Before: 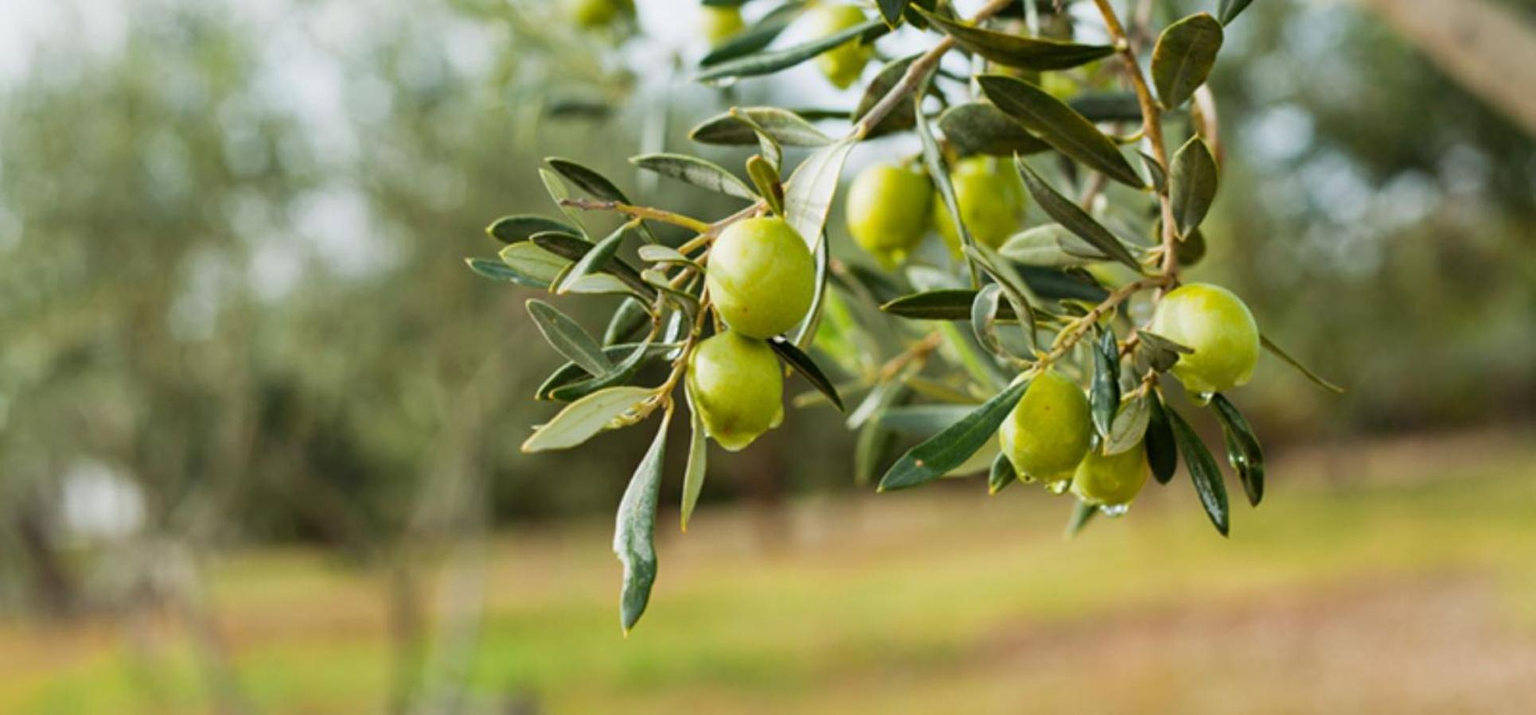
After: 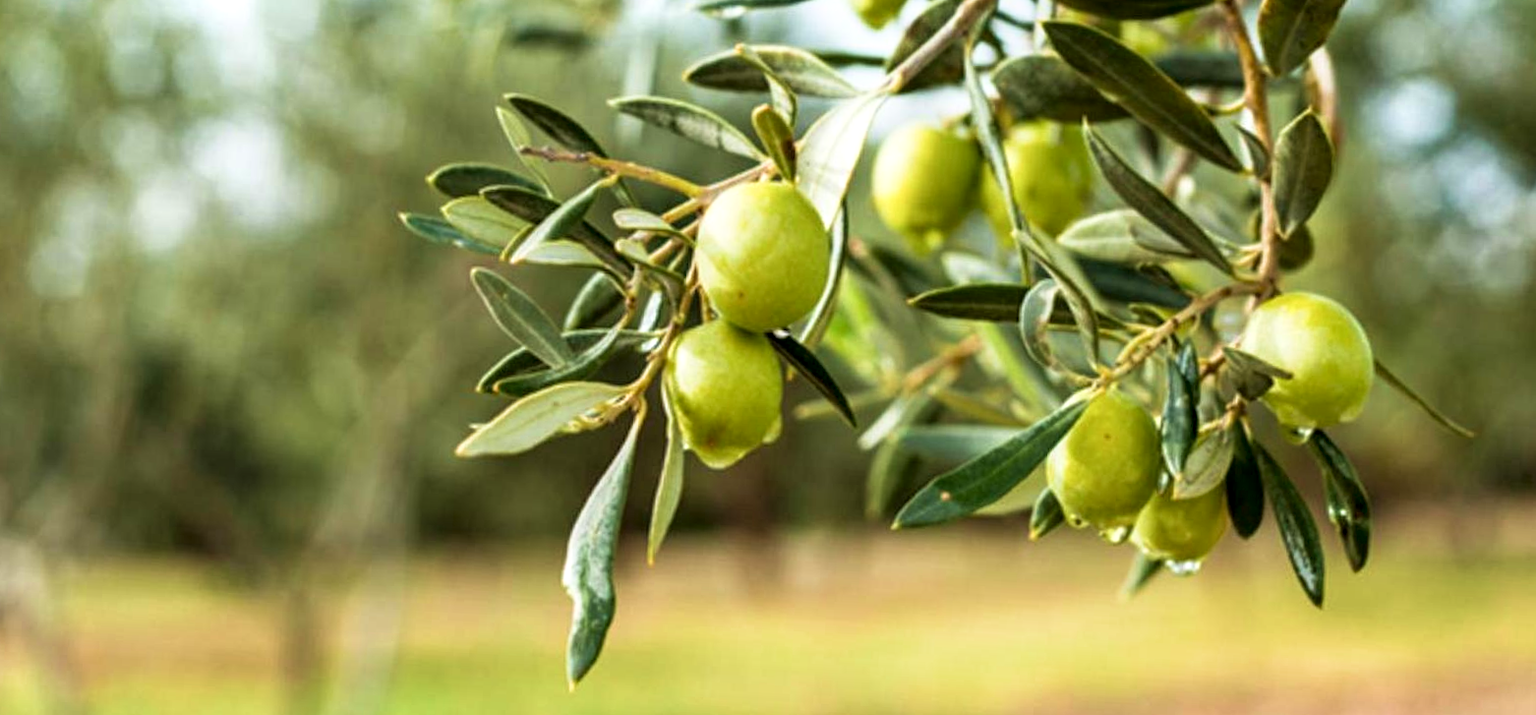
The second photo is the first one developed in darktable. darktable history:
crop and rotate: angle -3.09°, left 5.041%, top 5.224%, right 4.724%, bottom 4.496%
local contrast: on, module defaults
exposure: exposure 0.293 EV, compensate exposure bias true, compensate highlight preservation false
velvia: on, module defaults
shadows and highlights: shadows -63.24, white point adjustment -5.38, highlights 60.08
